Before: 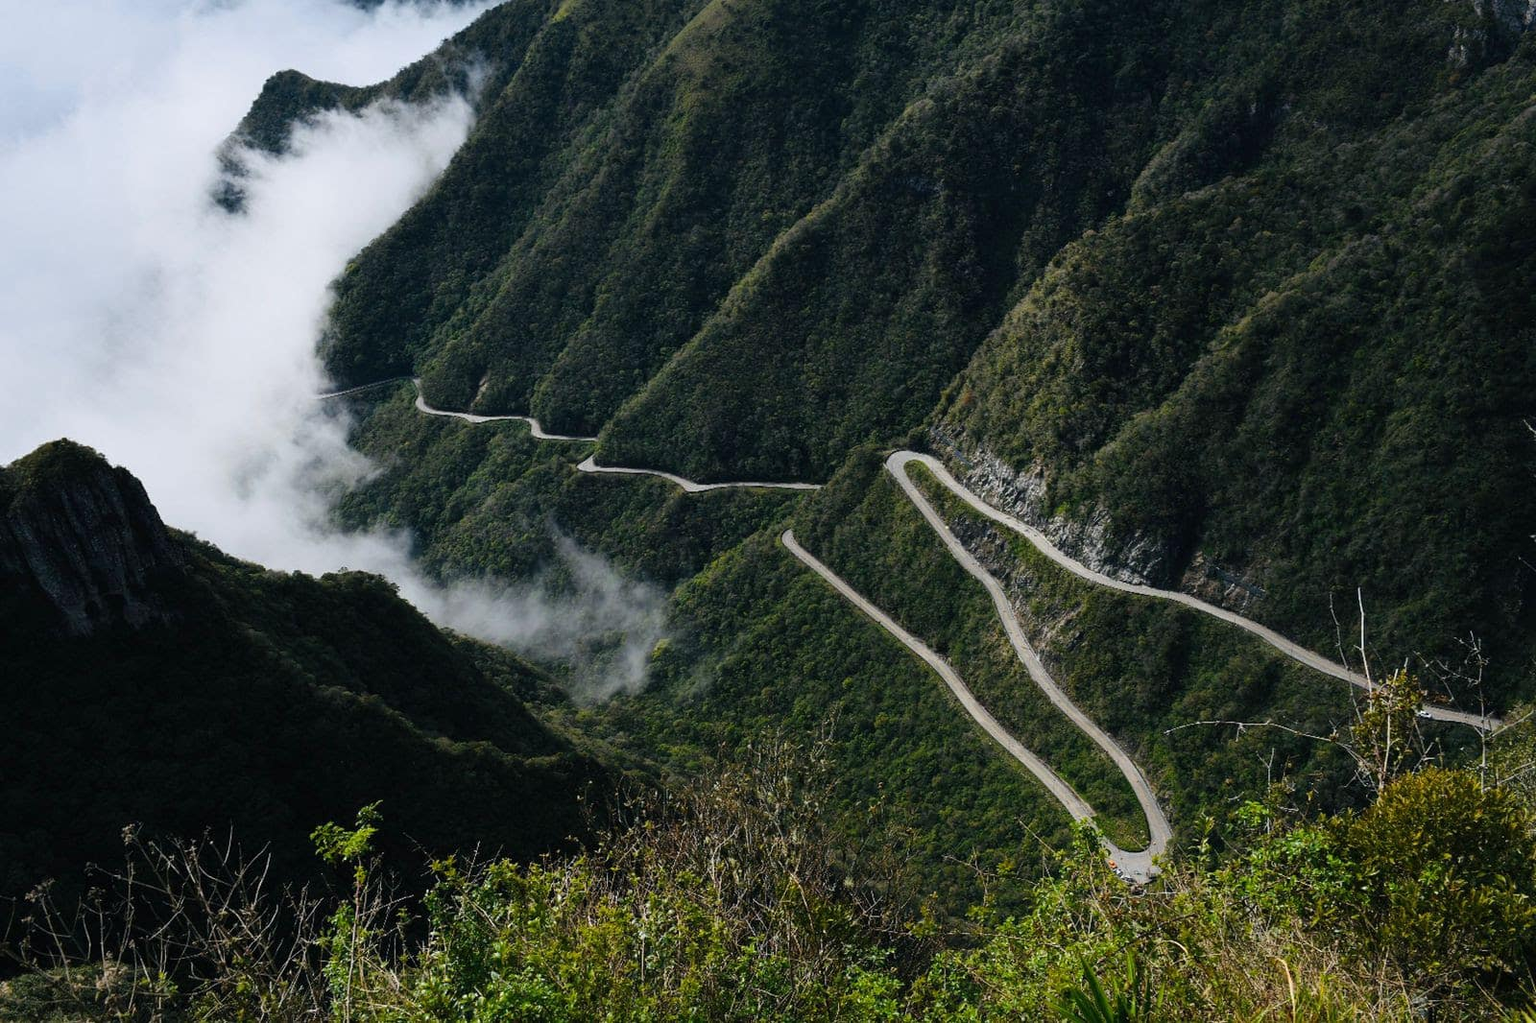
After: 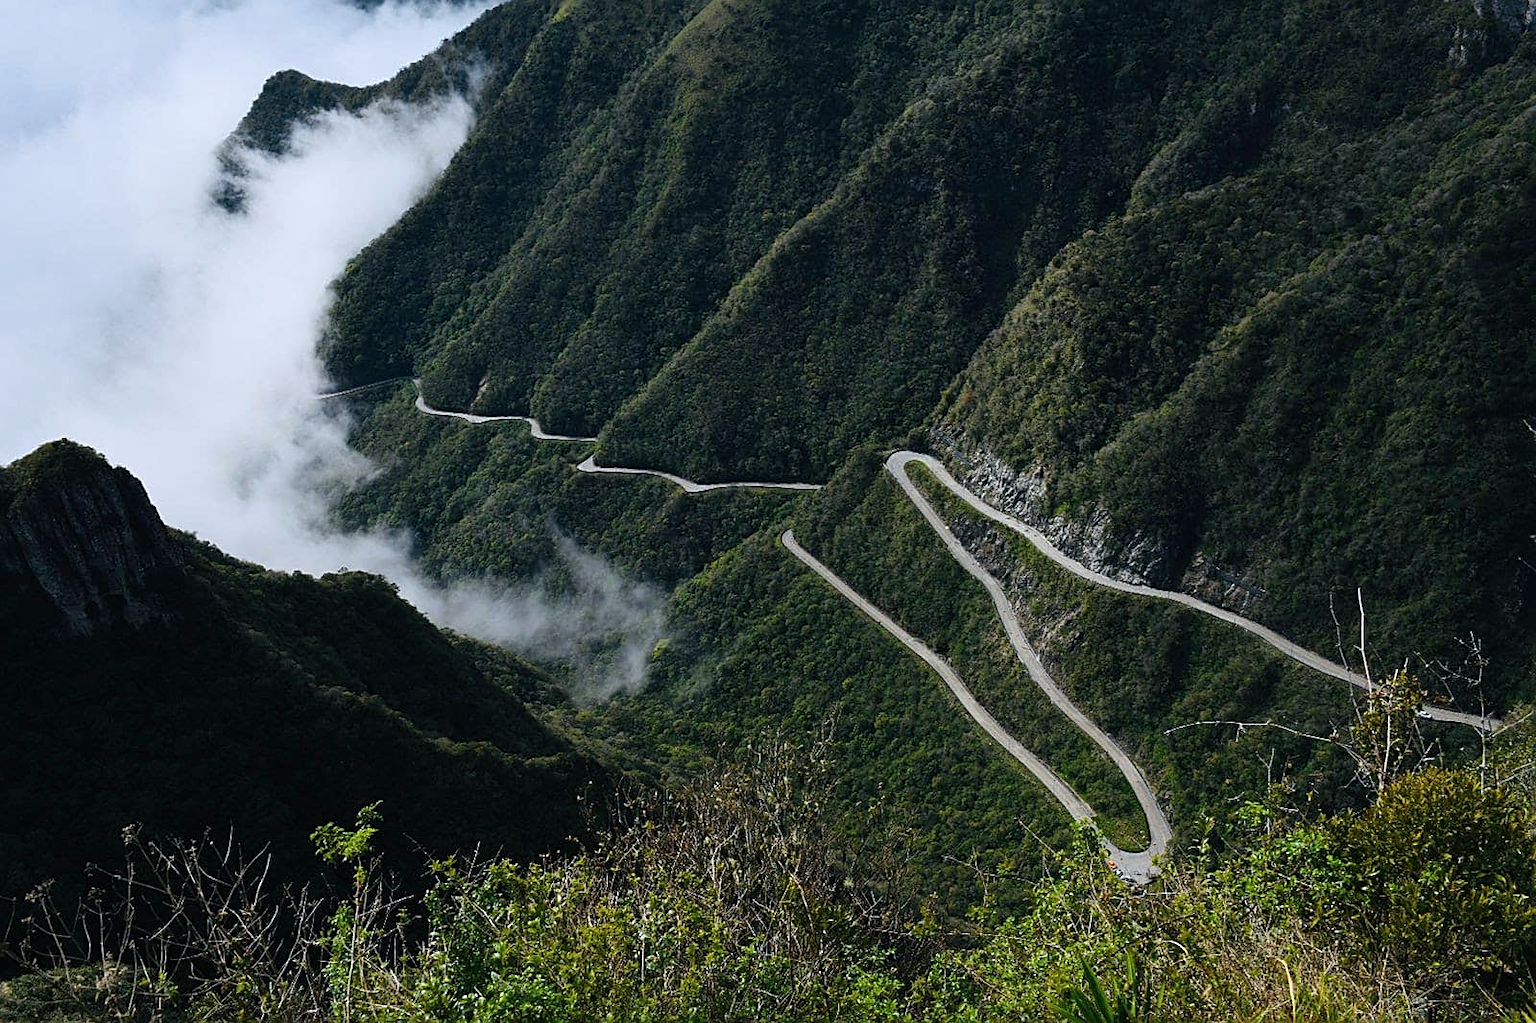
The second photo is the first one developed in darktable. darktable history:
color calibration: x 0.356, y 0.368, temperature 4732.49 K
sharpen: on, module defaults
